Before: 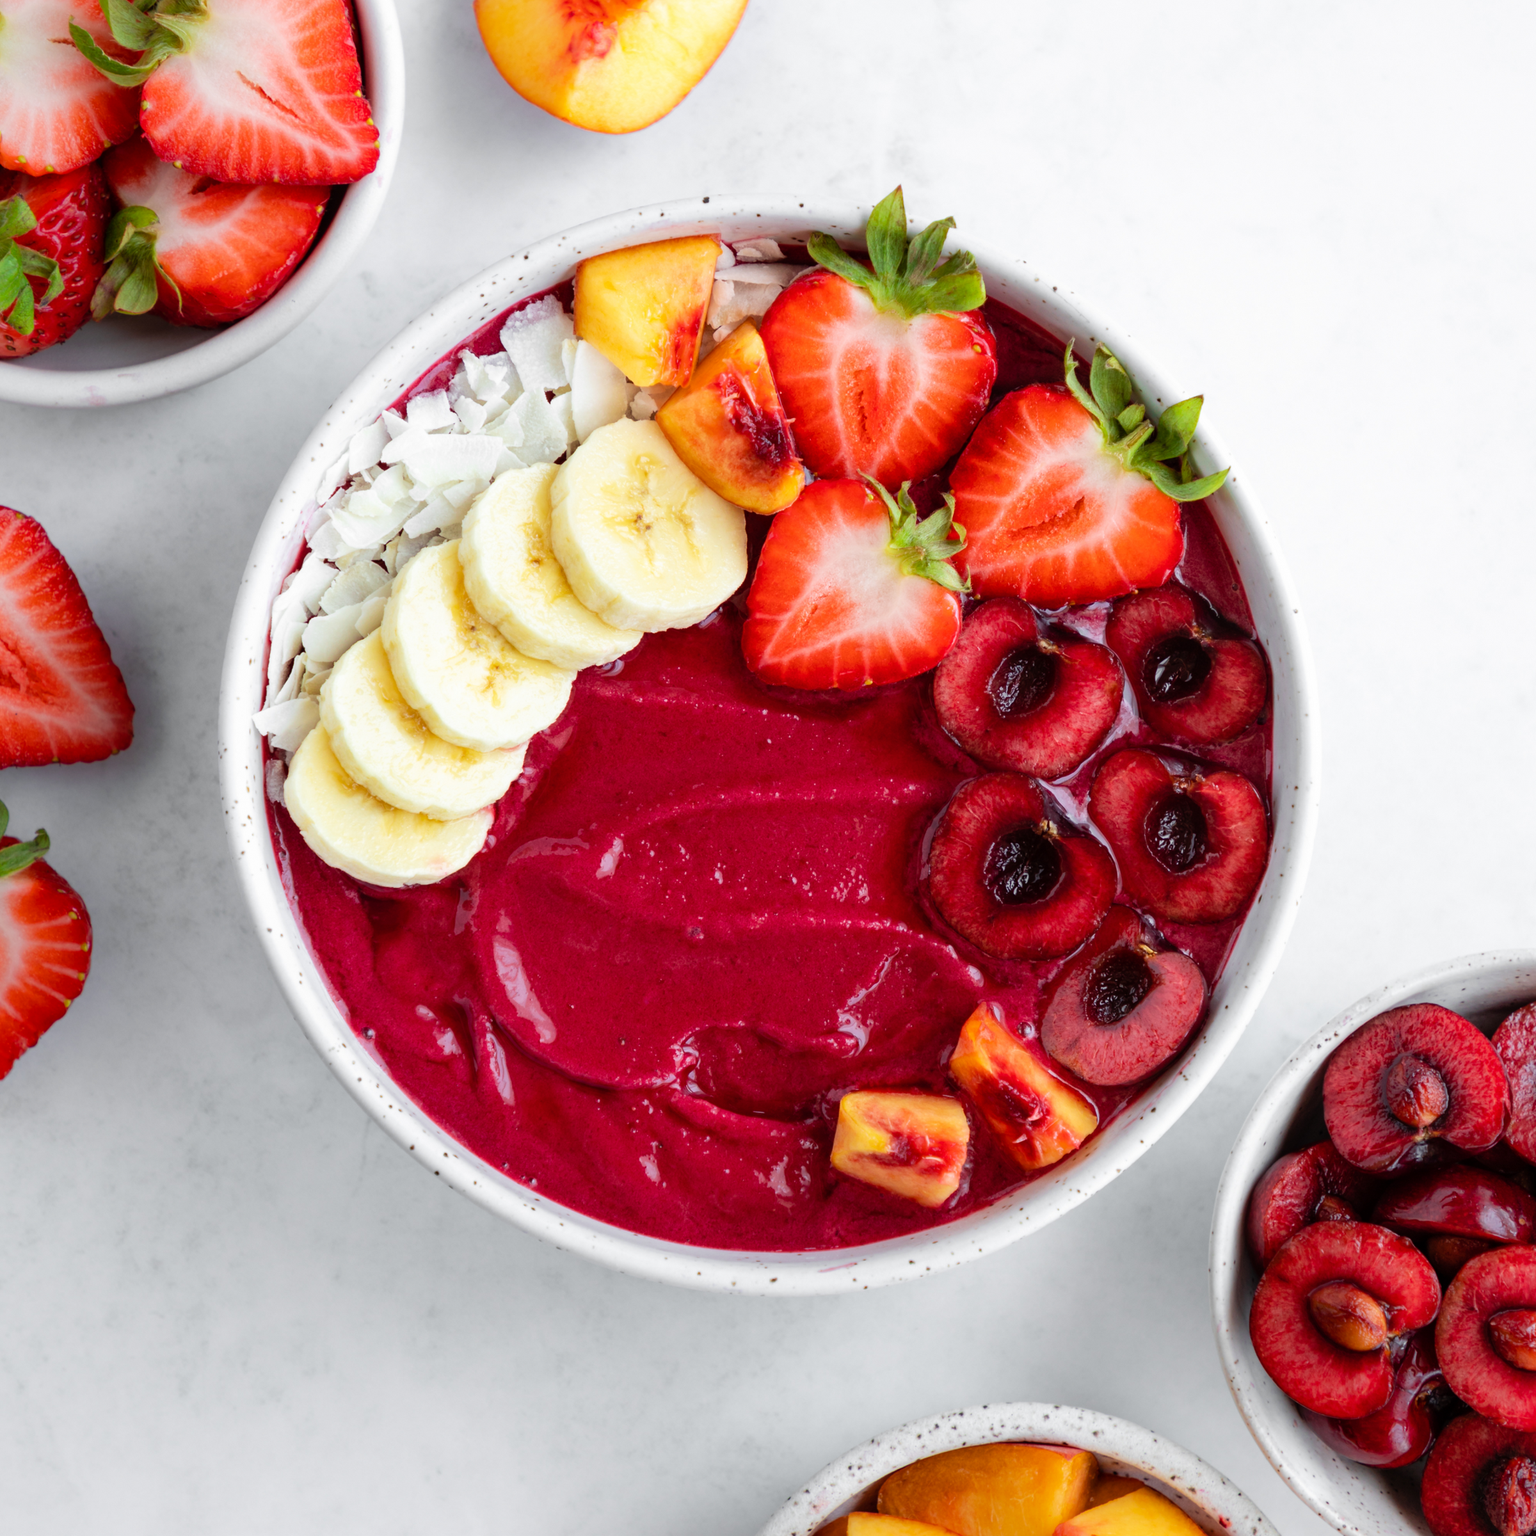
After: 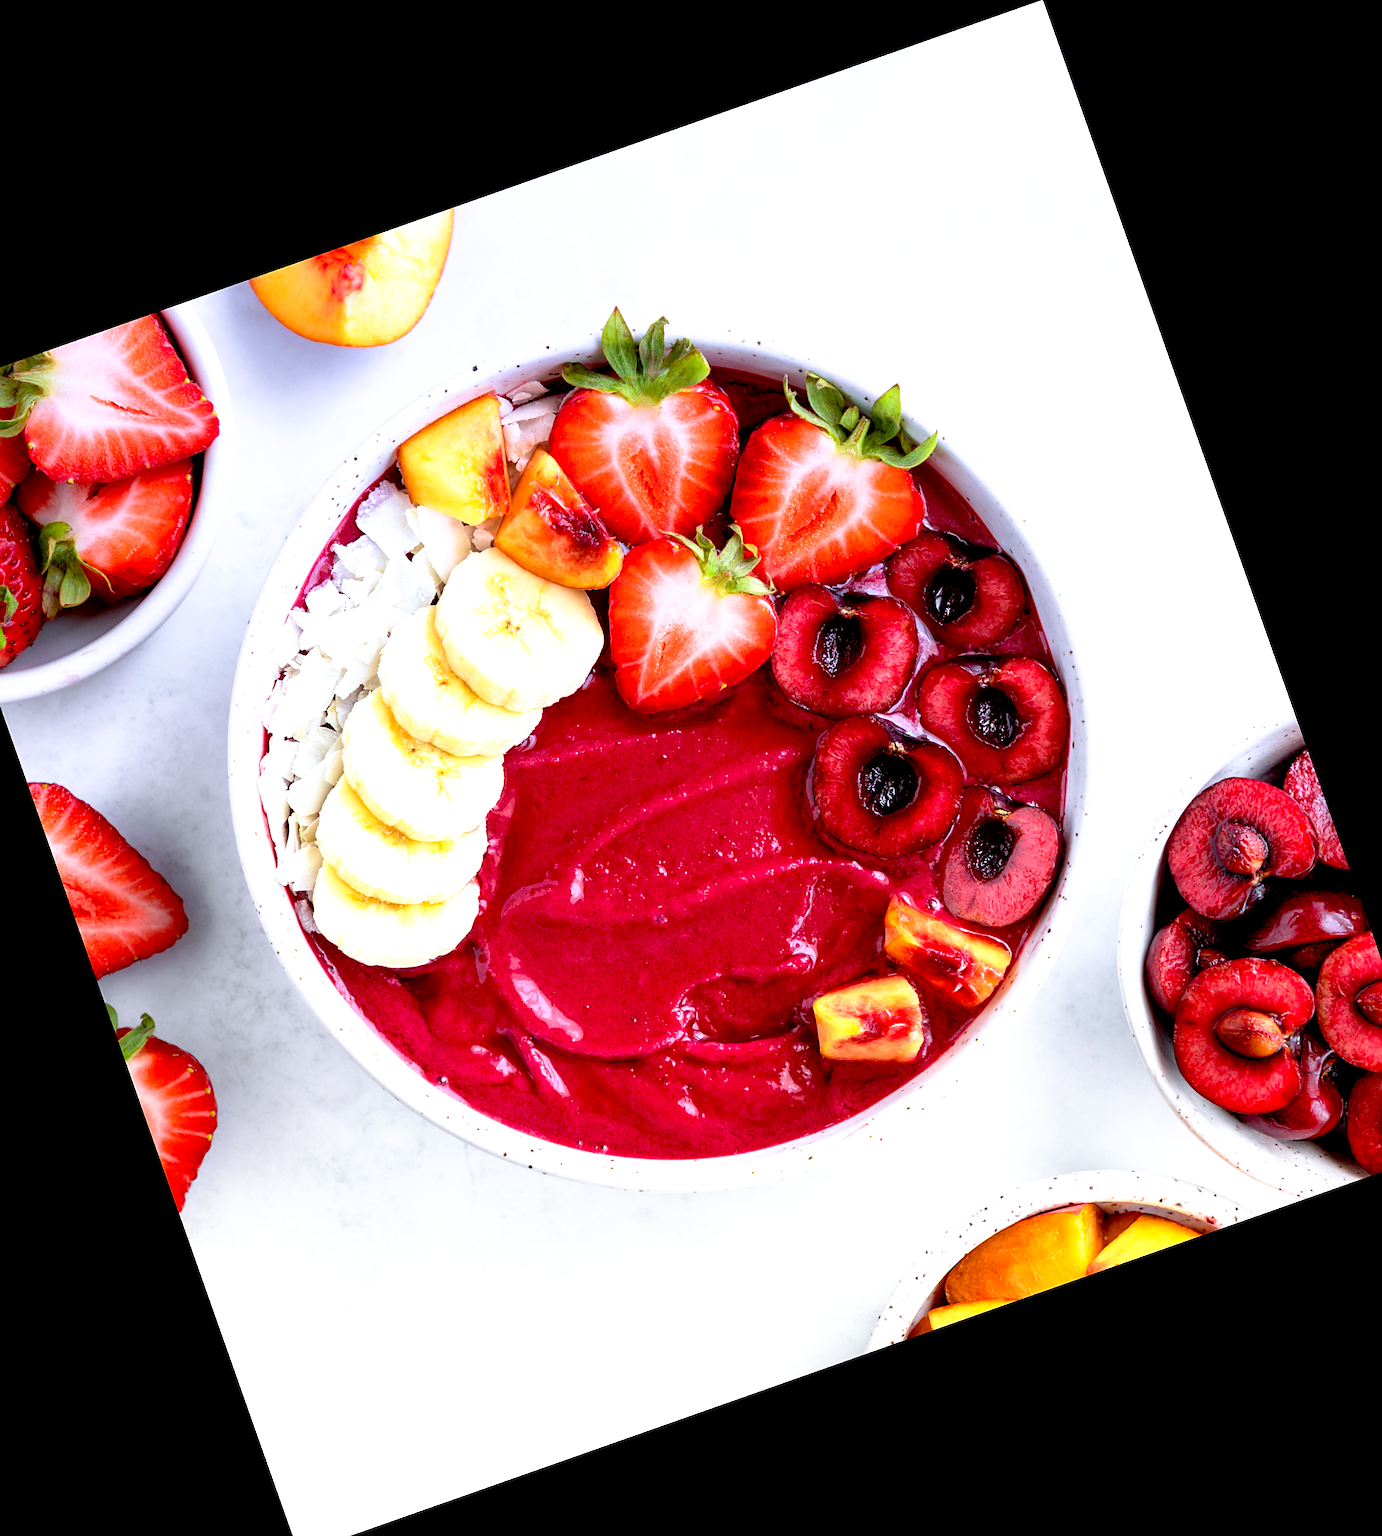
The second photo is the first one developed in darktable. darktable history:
sharpen: on, module defaults
exposure: exposure 0.95 EV, compensate highlight preservation false
crop and rotate: angle 19.43°, left 6.812%, right 4.125%, bottom 1.087%
graduated density: hue 238.83°, saturation 50%
base curve: curves: ch0 [(0.017, 0) (0.425, 0.441) (0.844, 0.933) (1, 1)], preserve colors none
